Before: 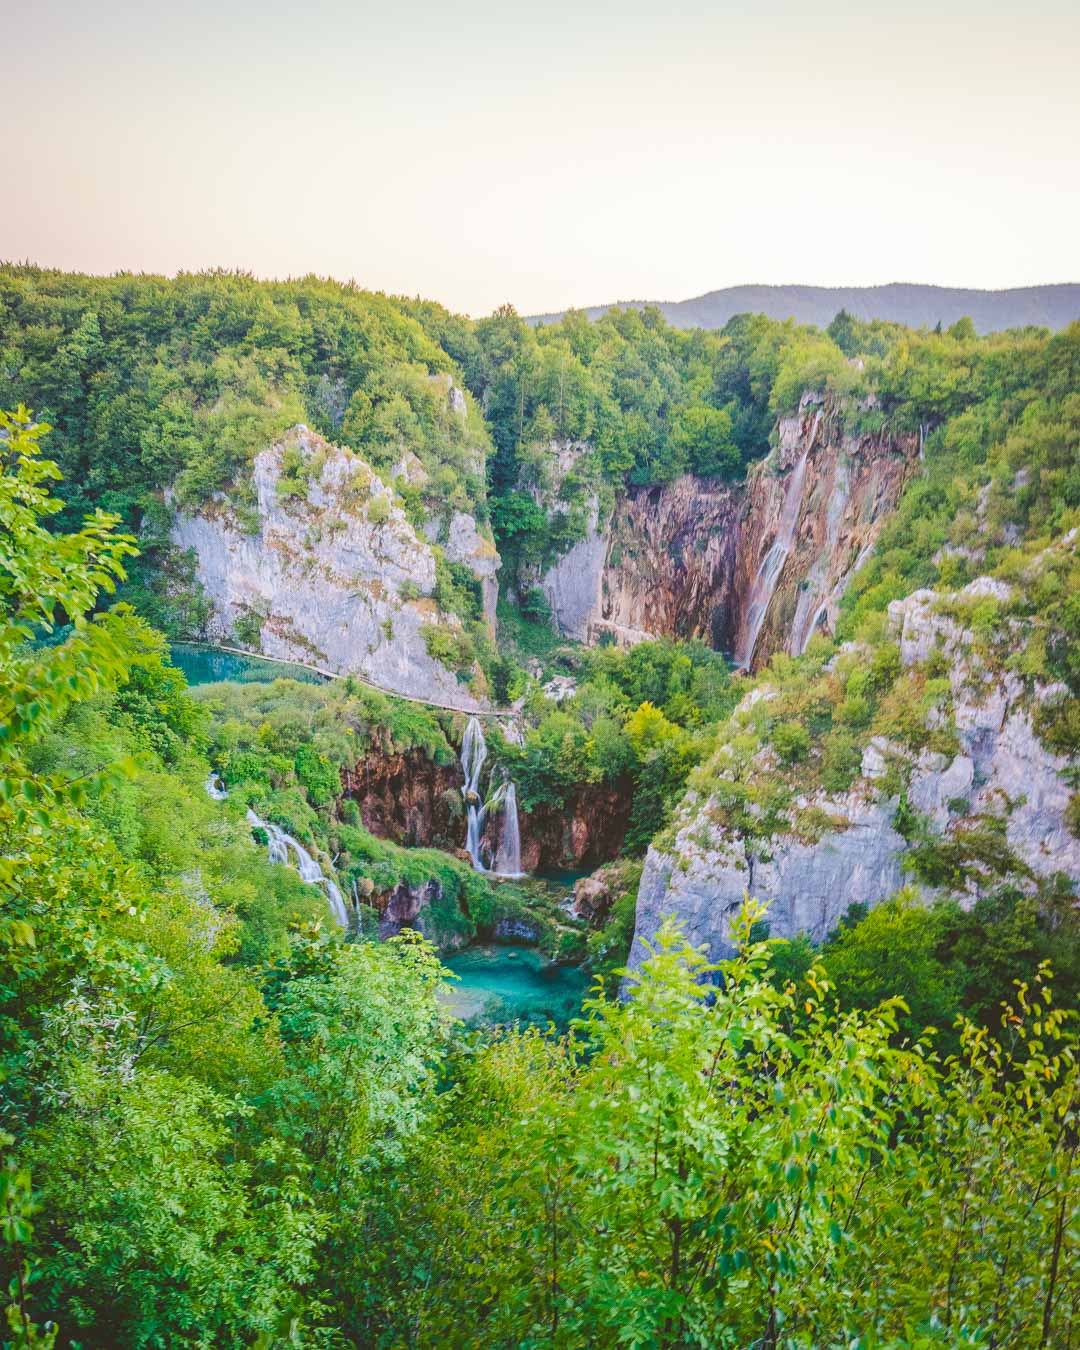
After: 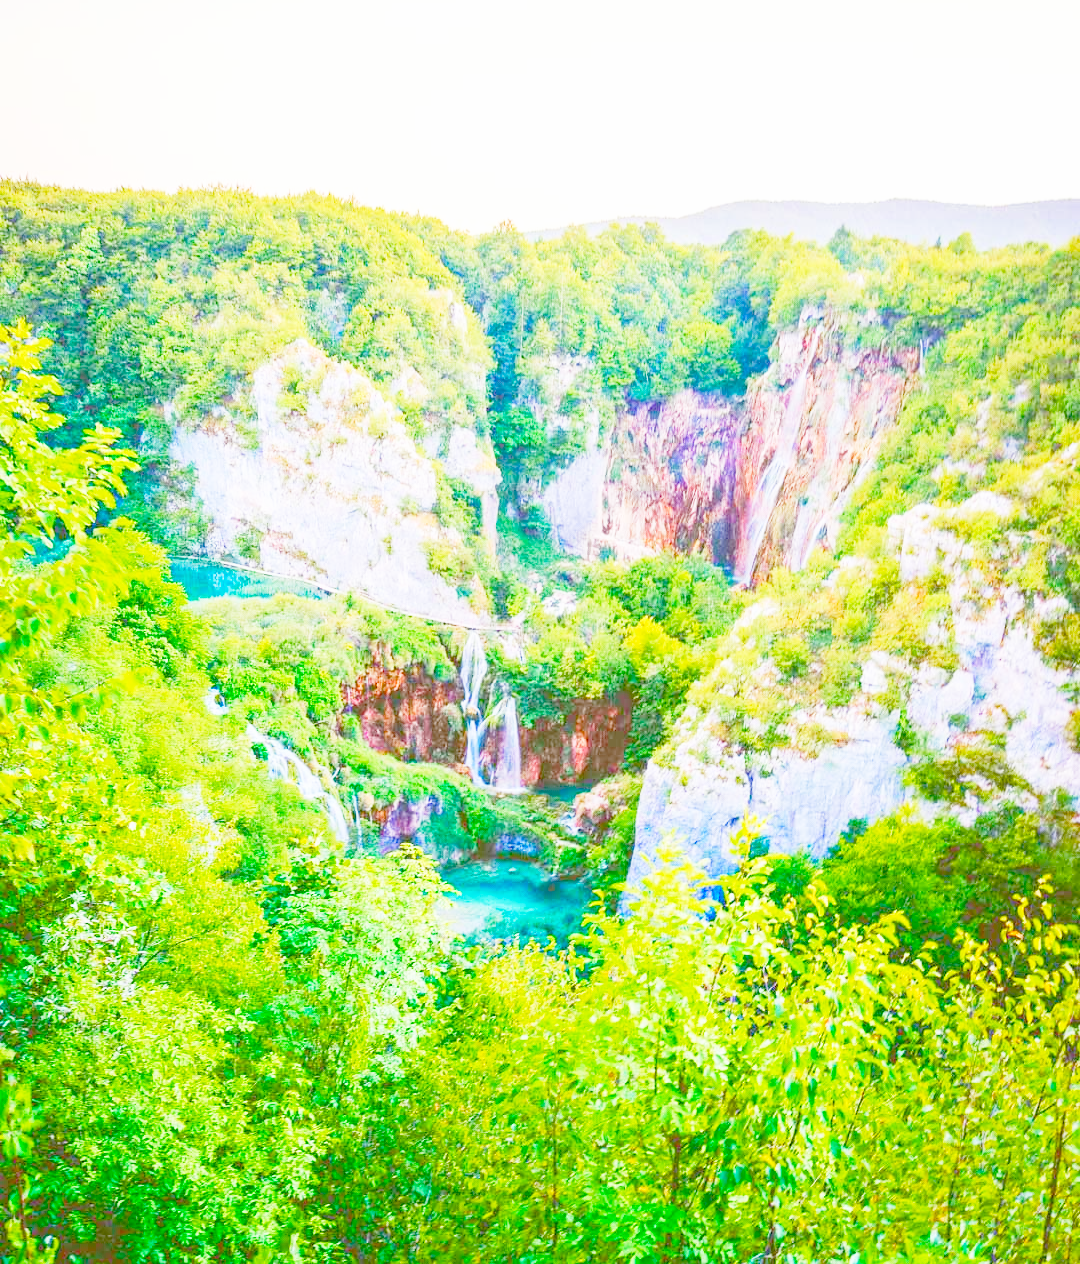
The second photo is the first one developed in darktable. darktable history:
color balance rgb: power › hue 329.18°, global offset › luminance -0.861%, white fulcrum 0.986 EV, perceptual saturation grading › global saturation 20%, perceptual saturation grading › highlights -14.047%, perceptual saturation grading › shadows 49.519%, contrast -29.795%
exposure: black level correction 0, exposure 0.853 EV, compensate highlight preservation false
crop and rotate: top 6.33%
tone equalizer: edges refinement/feathering 500, mask exposure compensation -1.57 EV, preserve details no
base curve: curves: ch0 [(0, 0) (0.012, 0.01) (0.073, 0.168) (0.31, 0.711) (0.645, 0.957) (1, 1)], preserve colors none
